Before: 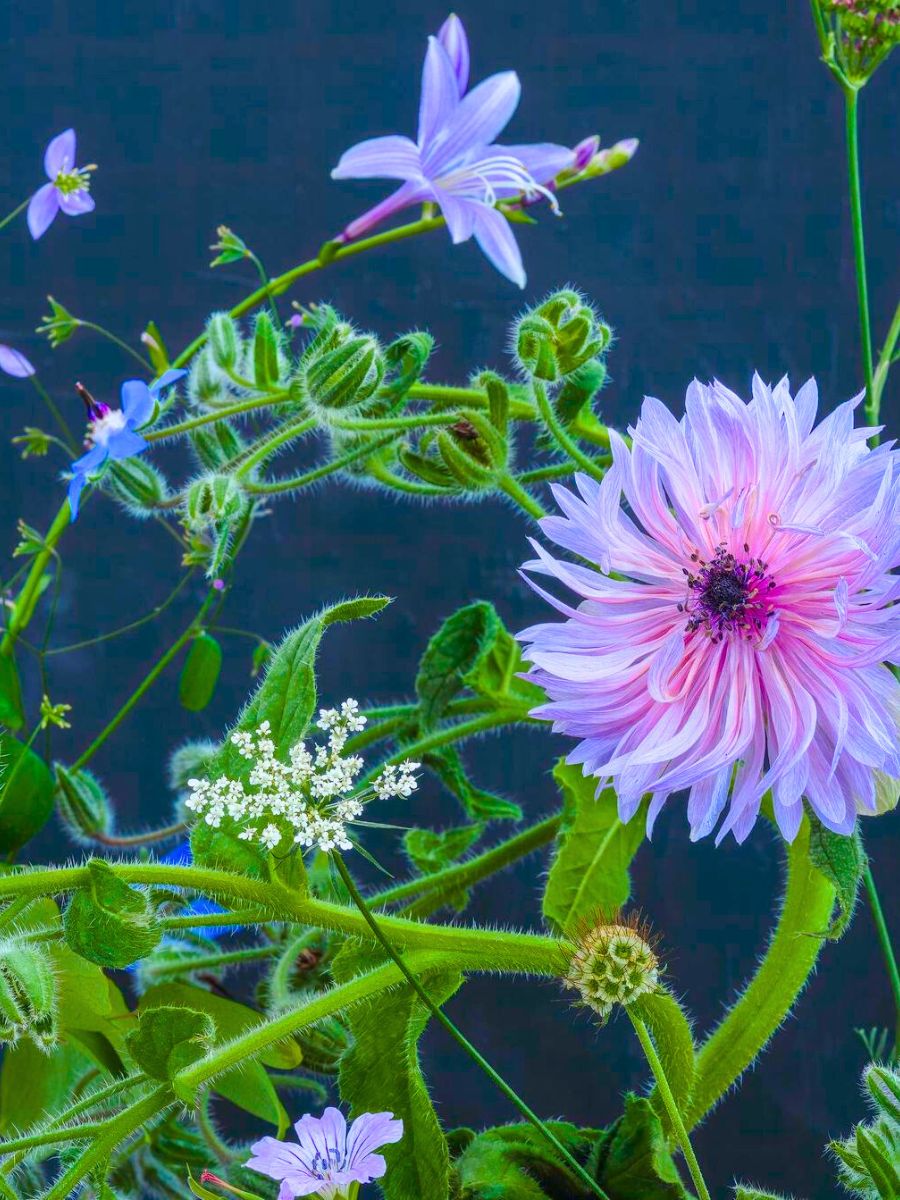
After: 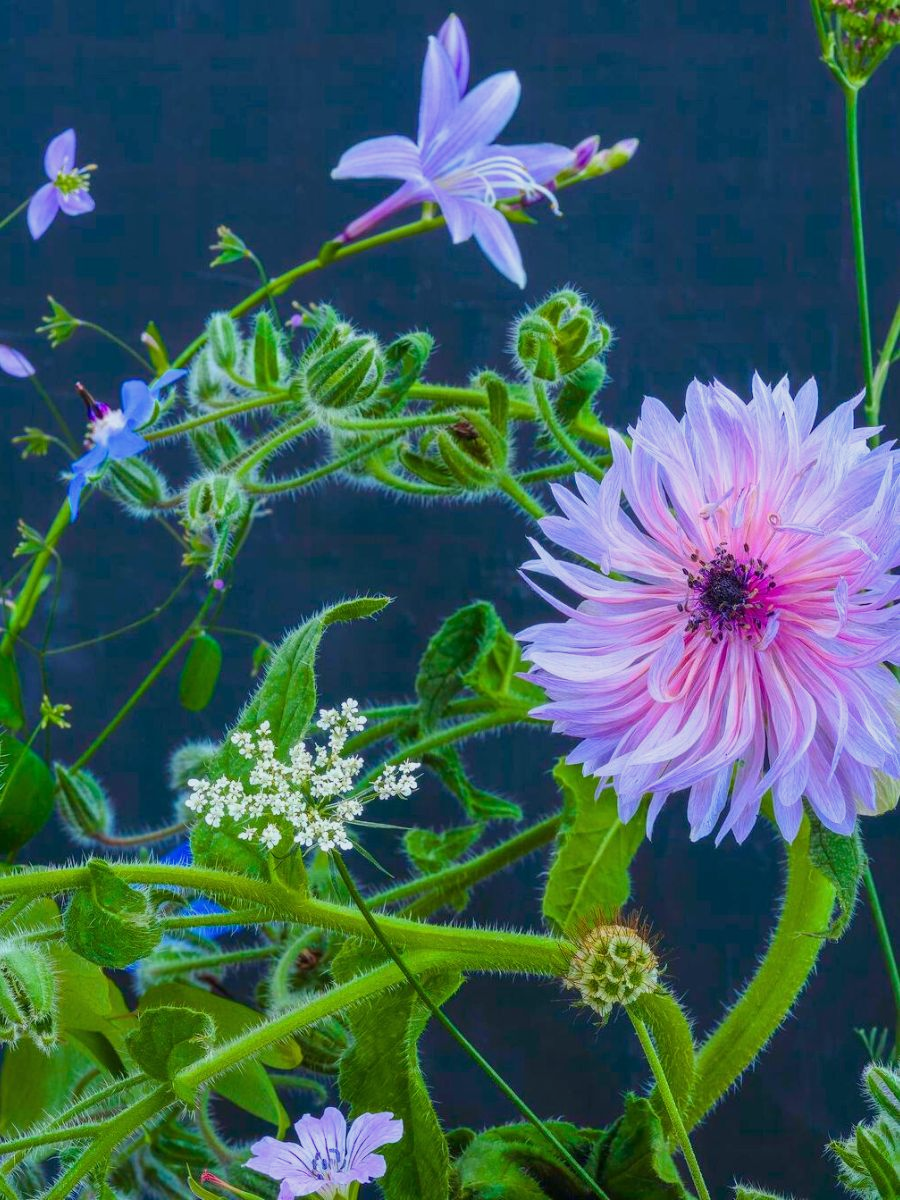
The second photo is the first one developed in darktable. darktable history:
exposure: exposure -0.214 EV, compensate highlight preservation false
